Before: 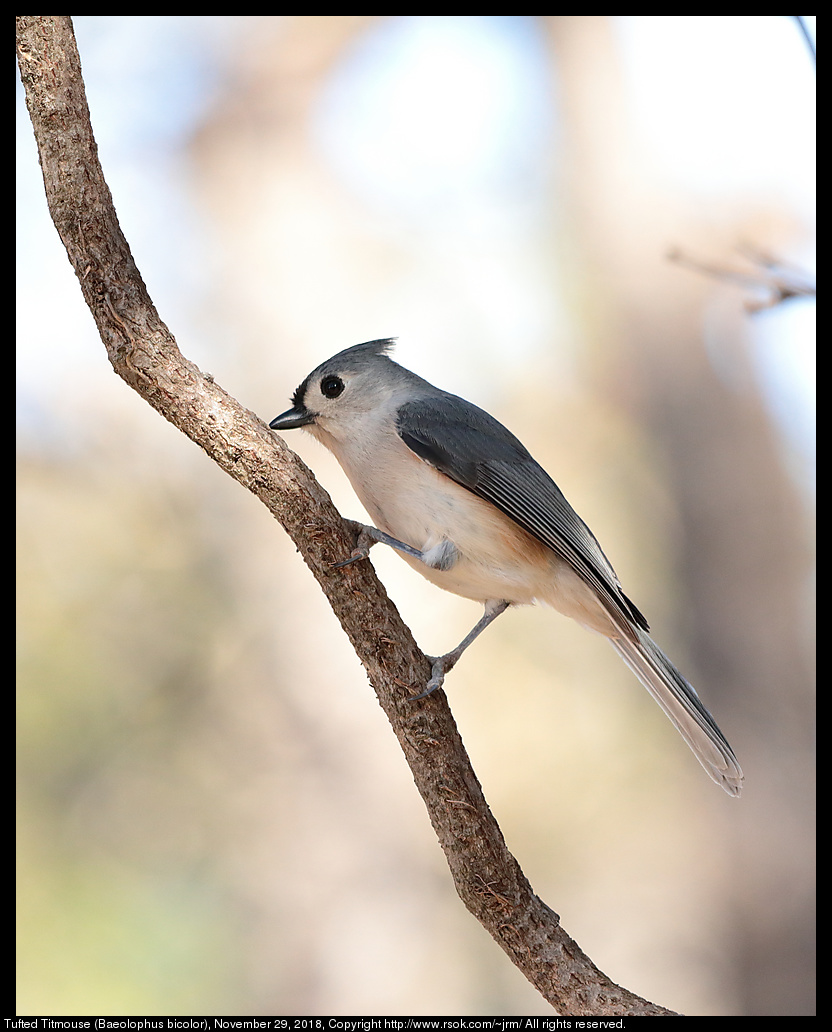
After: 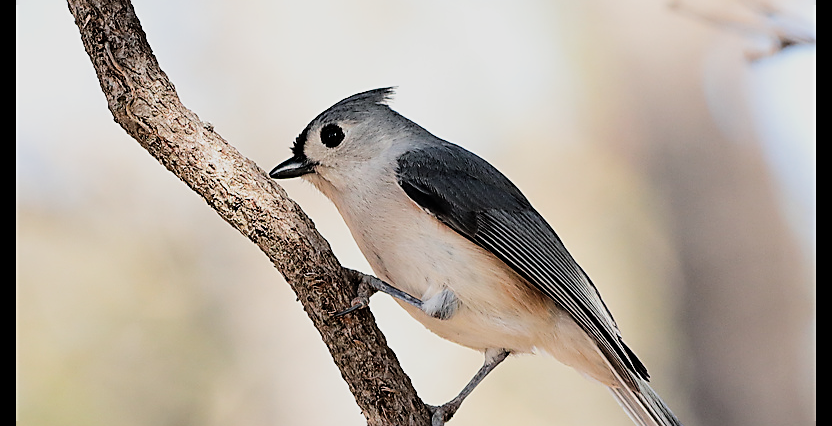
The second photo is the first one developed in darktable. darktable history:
filmic rgb: black relative exposure -5.13 EV, white relative exposure 3.97 EV, threshold 3.06 EV, hardness 2.91, contrast 1.299, highlights saturation mix -30.11%, enable highlight reconstruction true
crop and rotate: top 24.378%, bottom 34.276%
sharpen: on, module defaults
